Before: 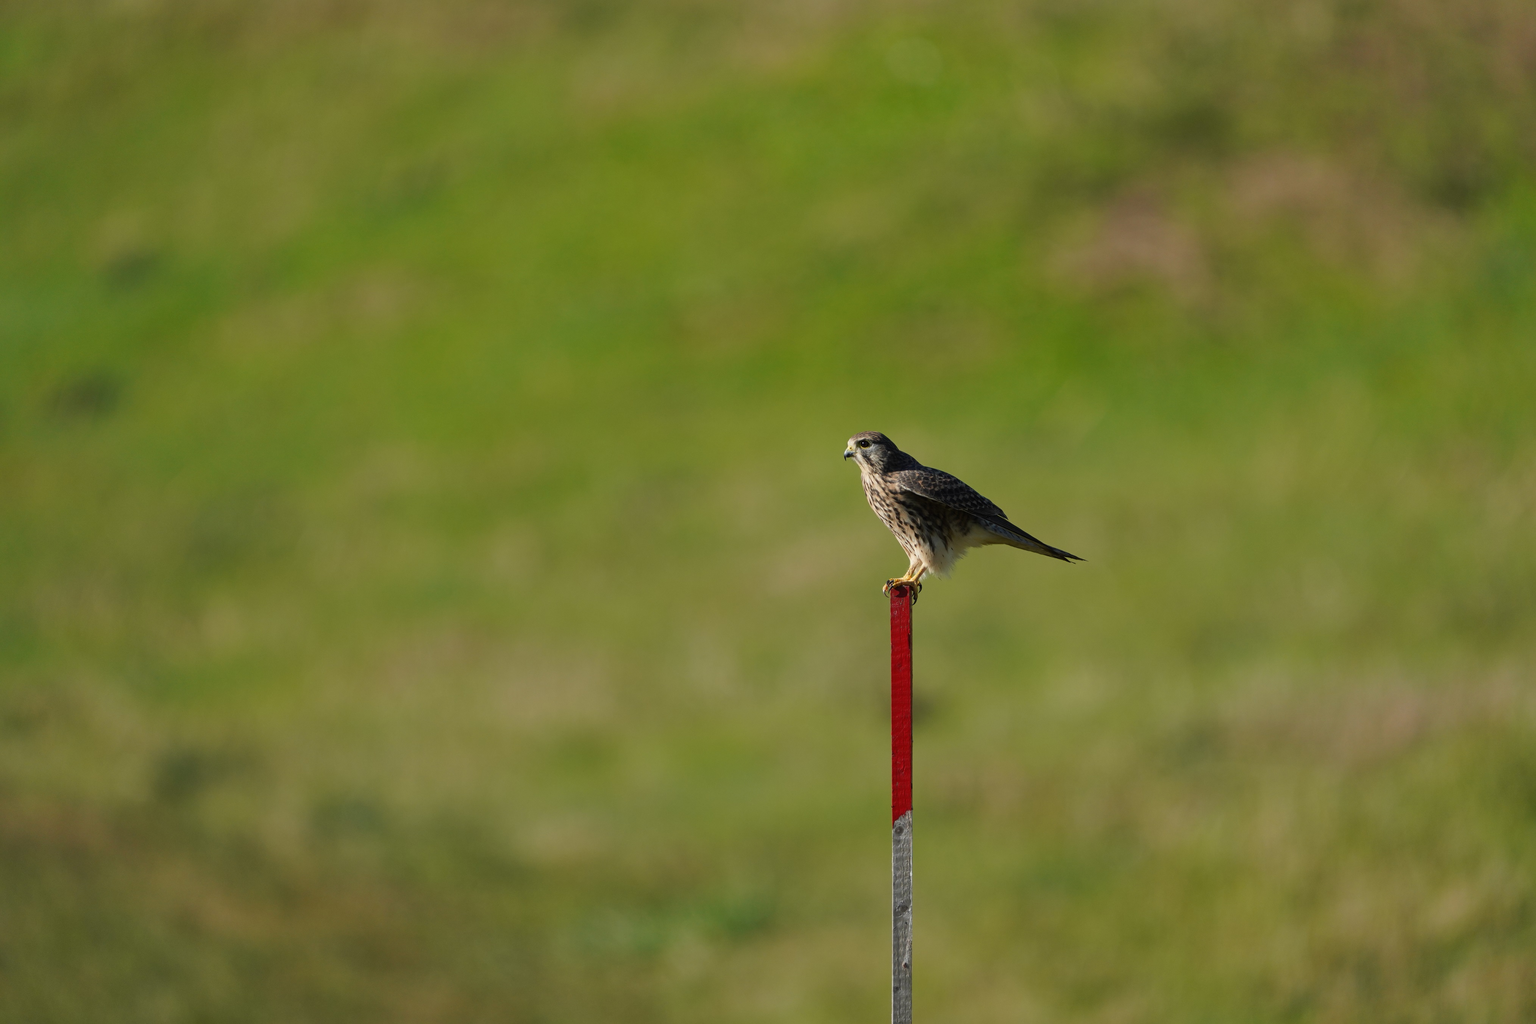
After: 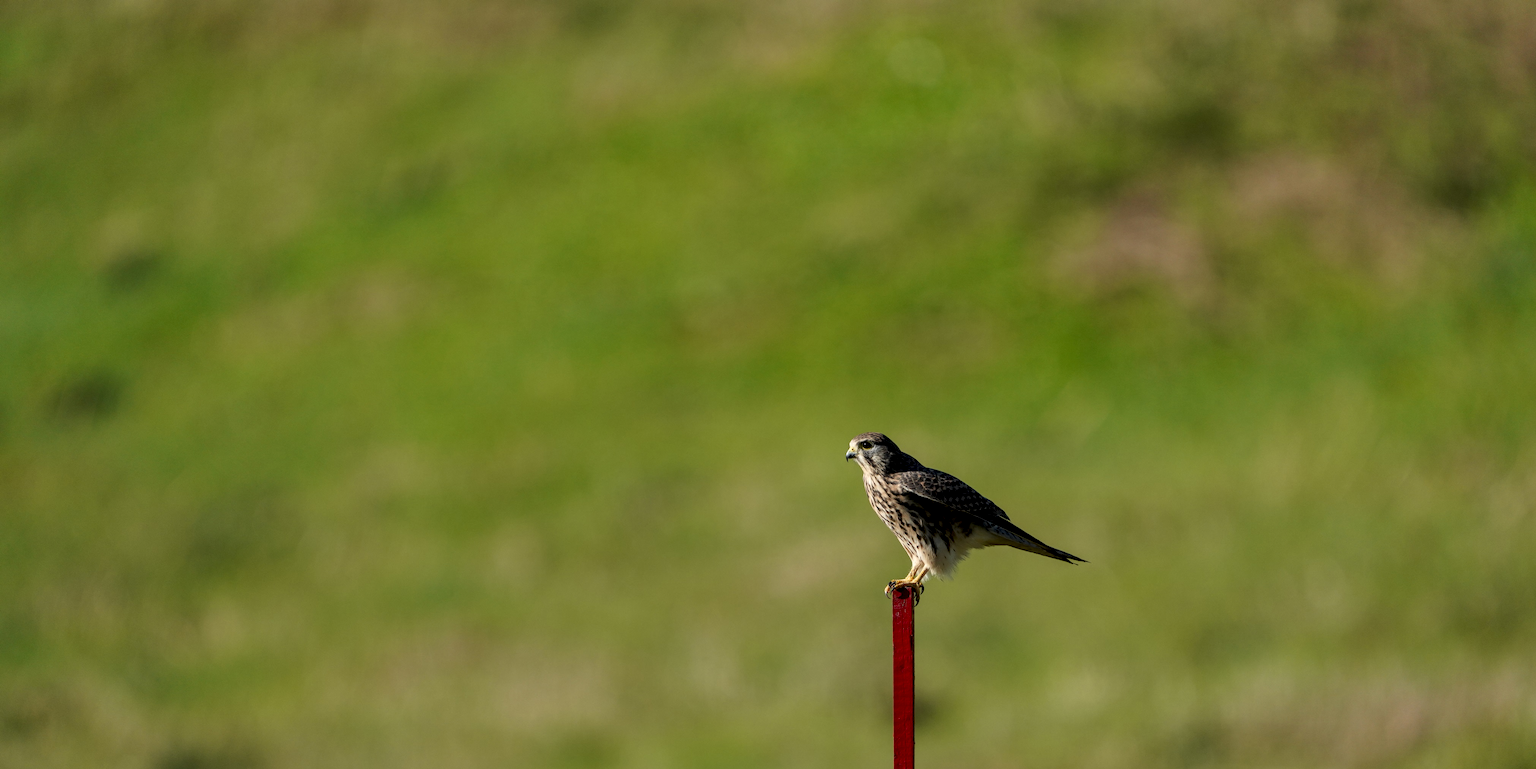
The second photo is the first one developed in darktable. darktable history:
local contrast: highlights 29%, detail 150%
contrast brightness saturation: contrast 0.077, saturation 0.019
crop: bottom 24.984%
